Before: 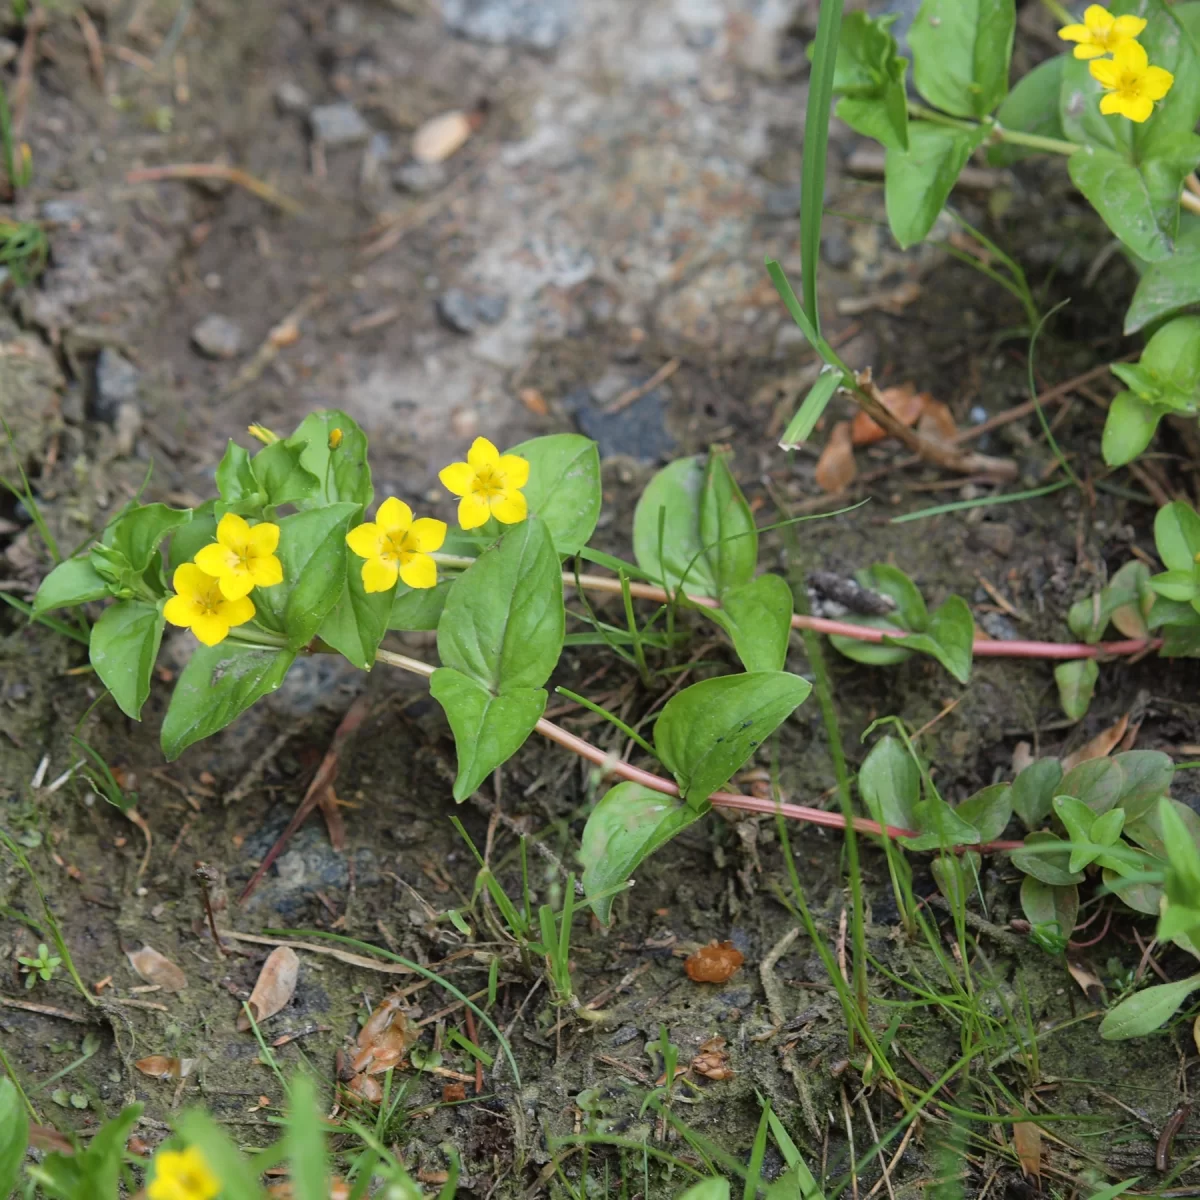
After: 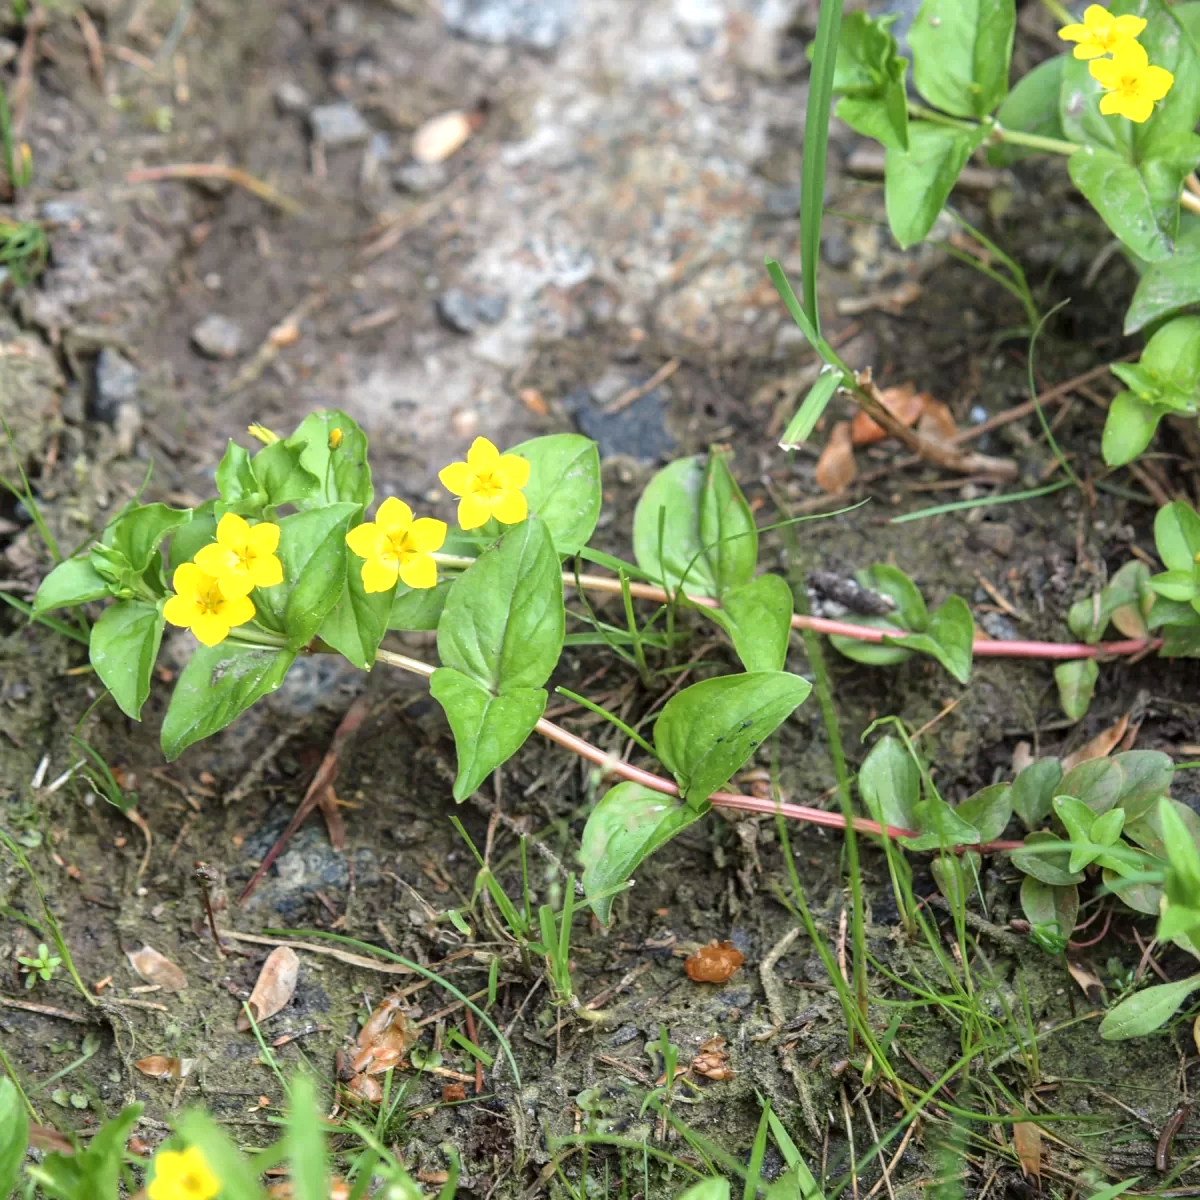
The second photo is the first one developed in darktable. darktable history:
exposure: exposure 0.601 EV, compensate exposure bias true, compensate highlight preservation false
local contrast: on, module defaults
